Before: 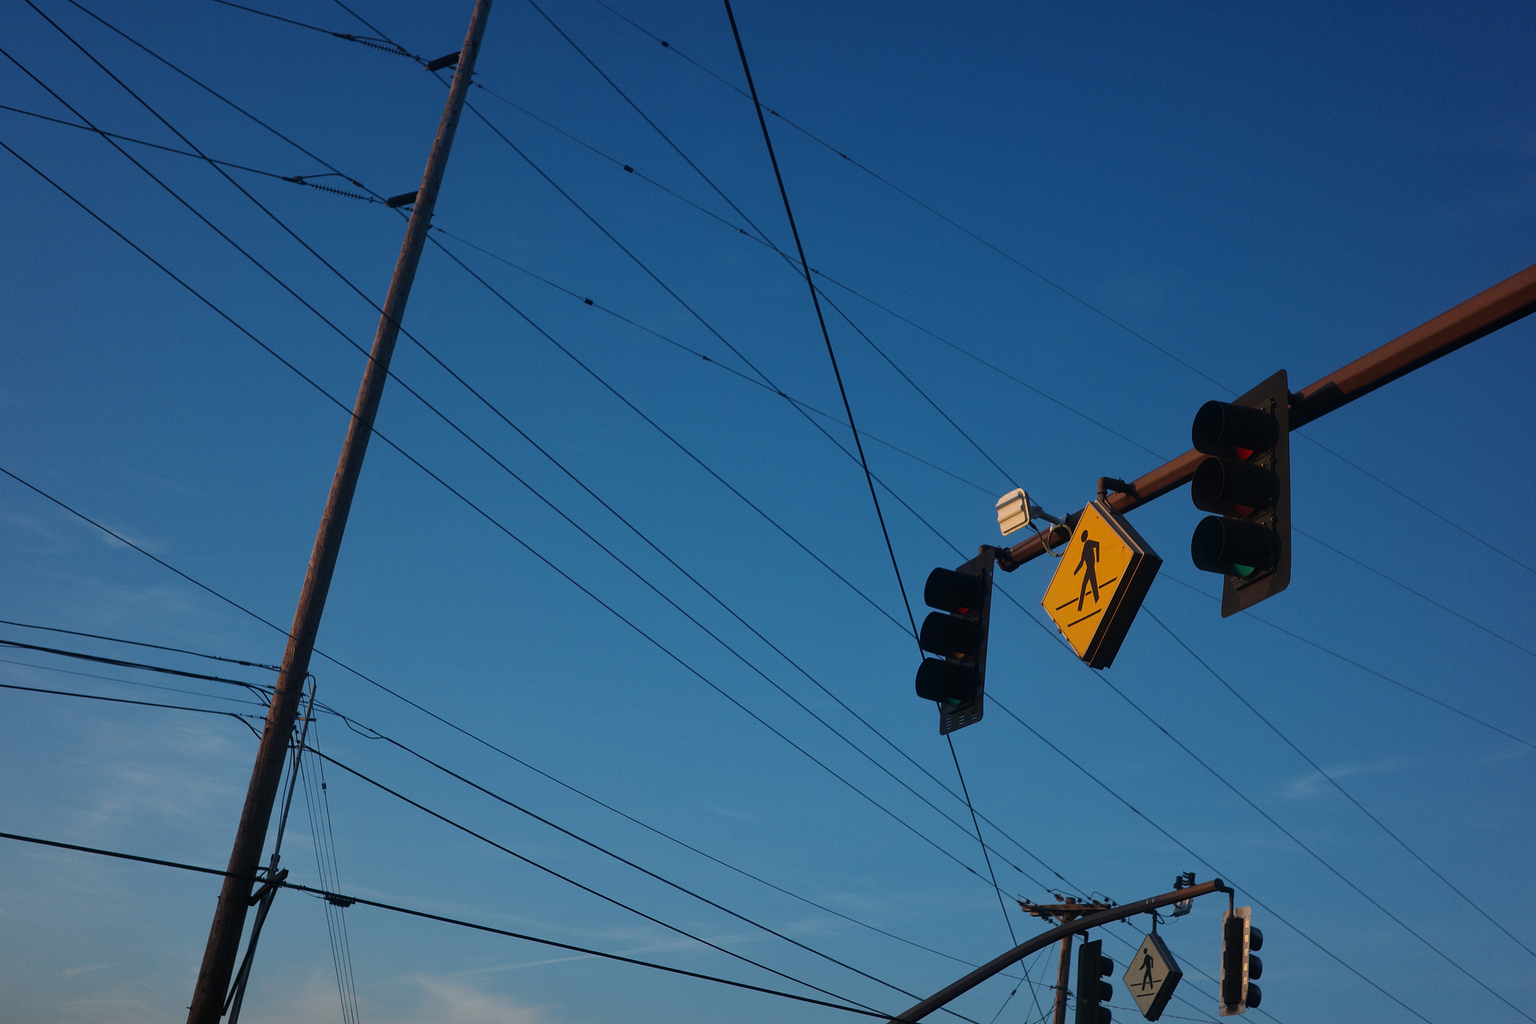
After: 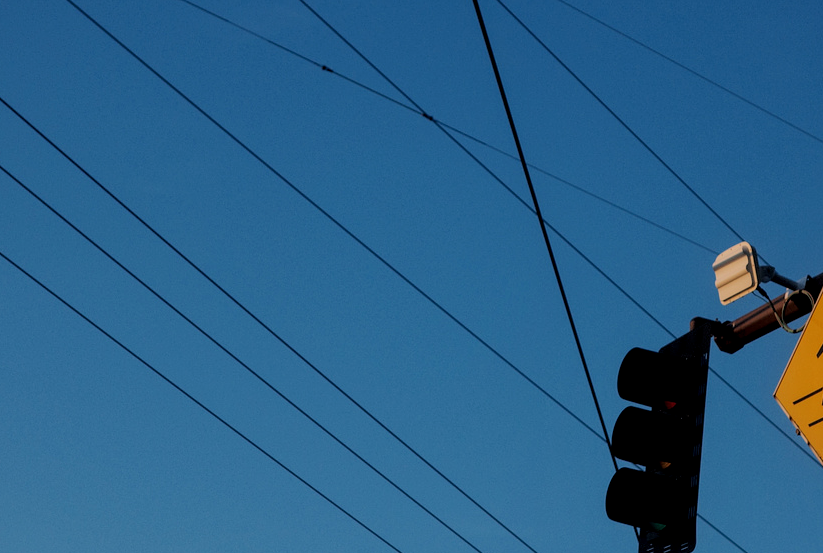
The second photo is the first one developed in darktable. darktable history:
crop: left 30.072%, top 29.986%, right 29.726%, bottom 29.437%
filmic rgb: middle gray luminance 29.9%, black relative exposure -8.93 EV, white relative exposure 7 EV, target black luminance 0%, hardness 2.92, latitude 2.9%, contrast 0.963, highlights saturation mix 5.93%, shadows ↔ highlights balance 12.29%, color science v6 (2022)
local contrast: on, module defaults
